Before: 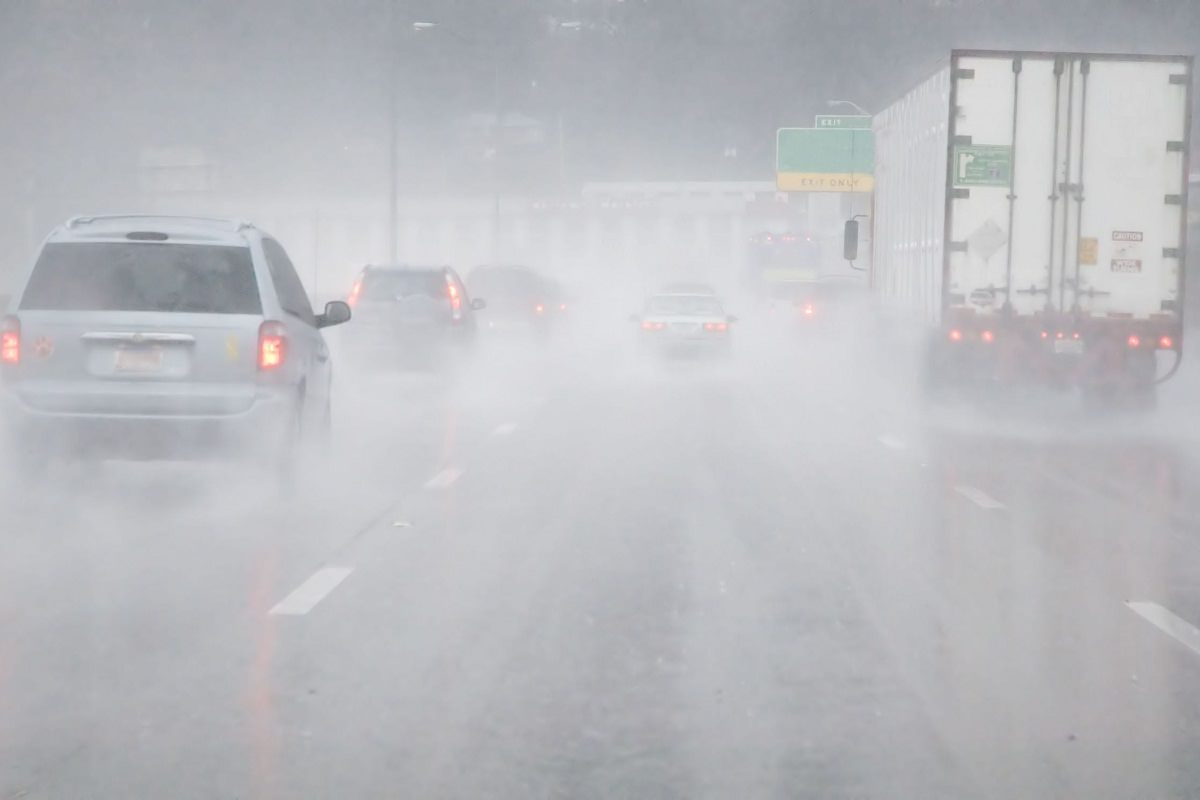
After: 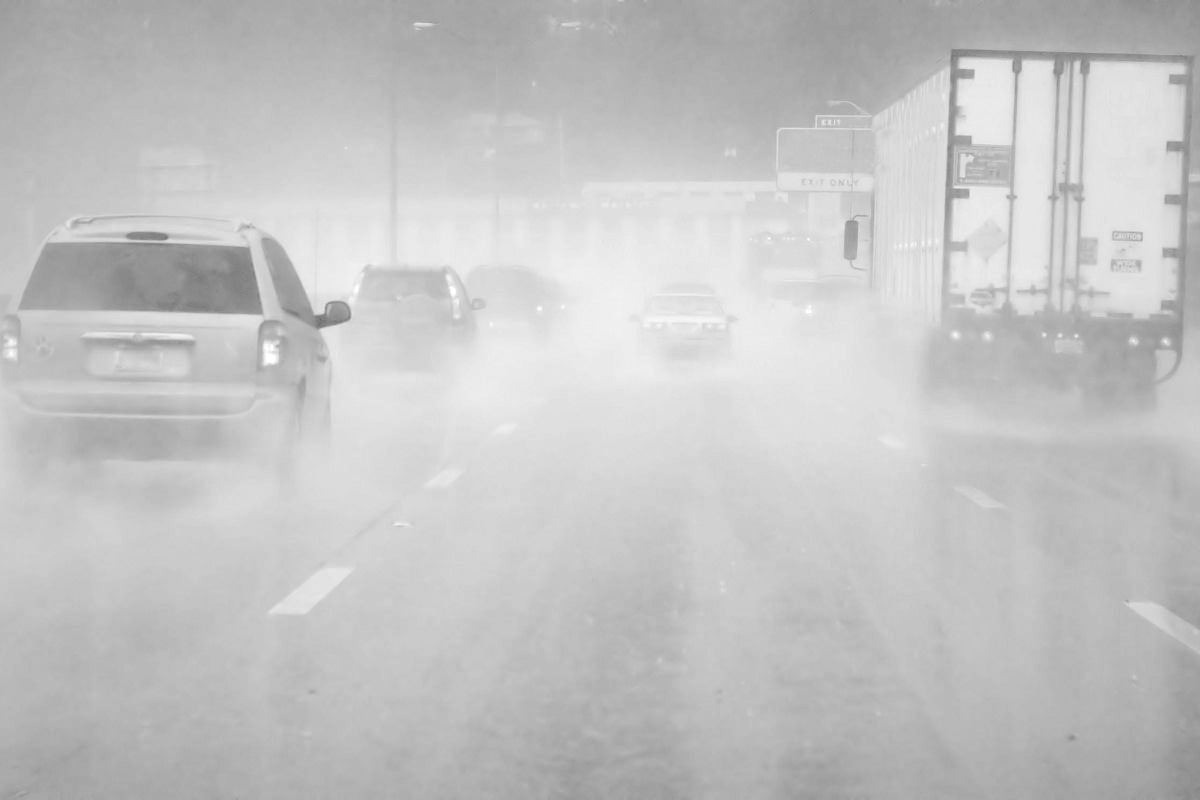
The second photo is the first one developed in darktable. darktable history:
color correction: highlights a* -9.73, highlights b* -21.22
contrast brightness saturation: saturation -0.05
white balance: red 1.029, blue 0.92
color balance: contrast 10%
monochrome: a -11.7, b 1.62, size 0.5, highlights 0.38
